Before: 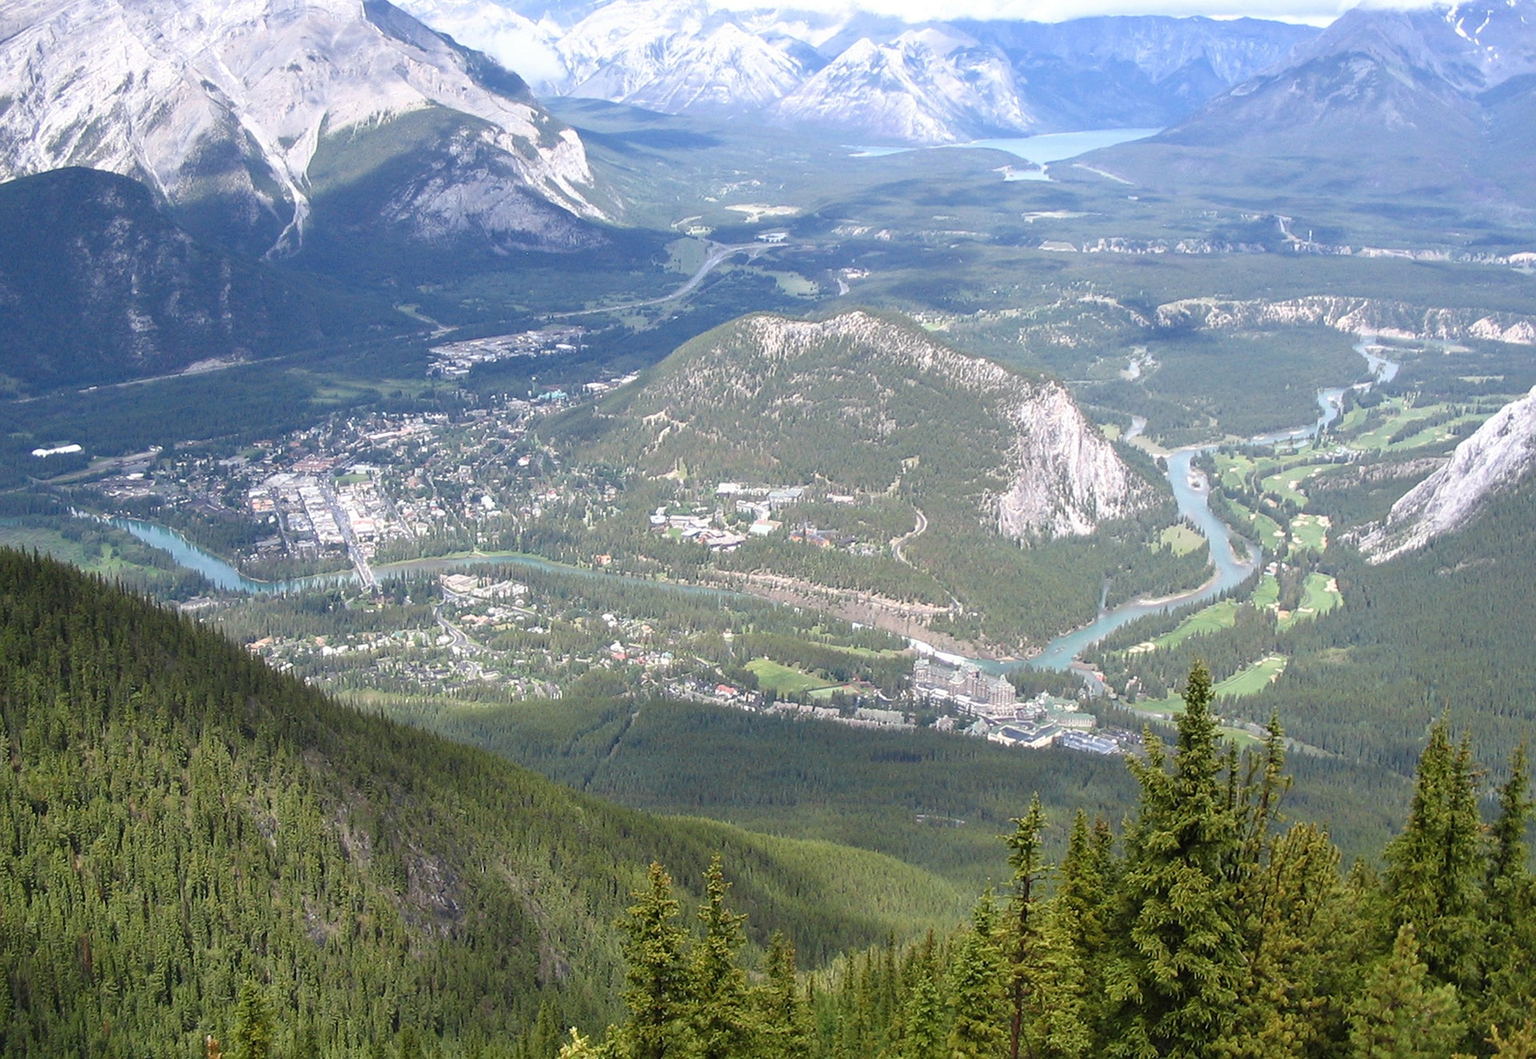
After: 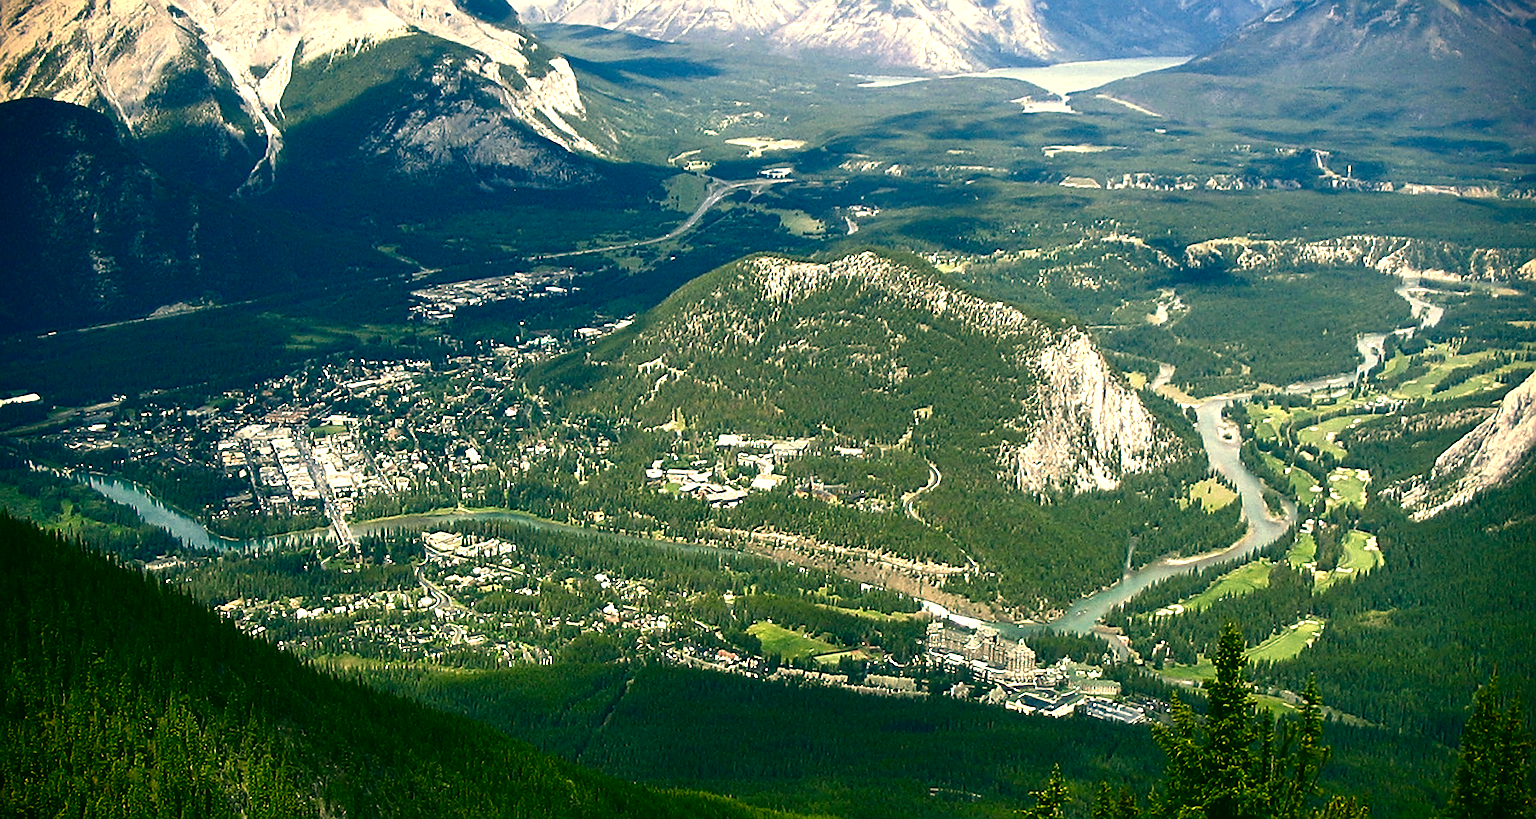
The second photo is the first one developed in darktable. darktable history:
vignetting: brightness -0.984, saturation 0.499, dithering 16-bit output
crop: left 2.87%, top 7.132%, right 3.274%, bottom 20.142%
sharpen: on, module defaults
color balance rgb: power › hue 174.09°, perceptual saturation grading › global saturation 0.253%, perceptual brilliance grading › global brilliance 10.218%
tone equalizer: on, module defaults
contrast brightness saturation: contrast 0.093, brightness -0.596, saturation 0.169
color correction: highlights a* 5.61, highlights b* 32.91, shadows a* -25.38, shadows b* 3.95
